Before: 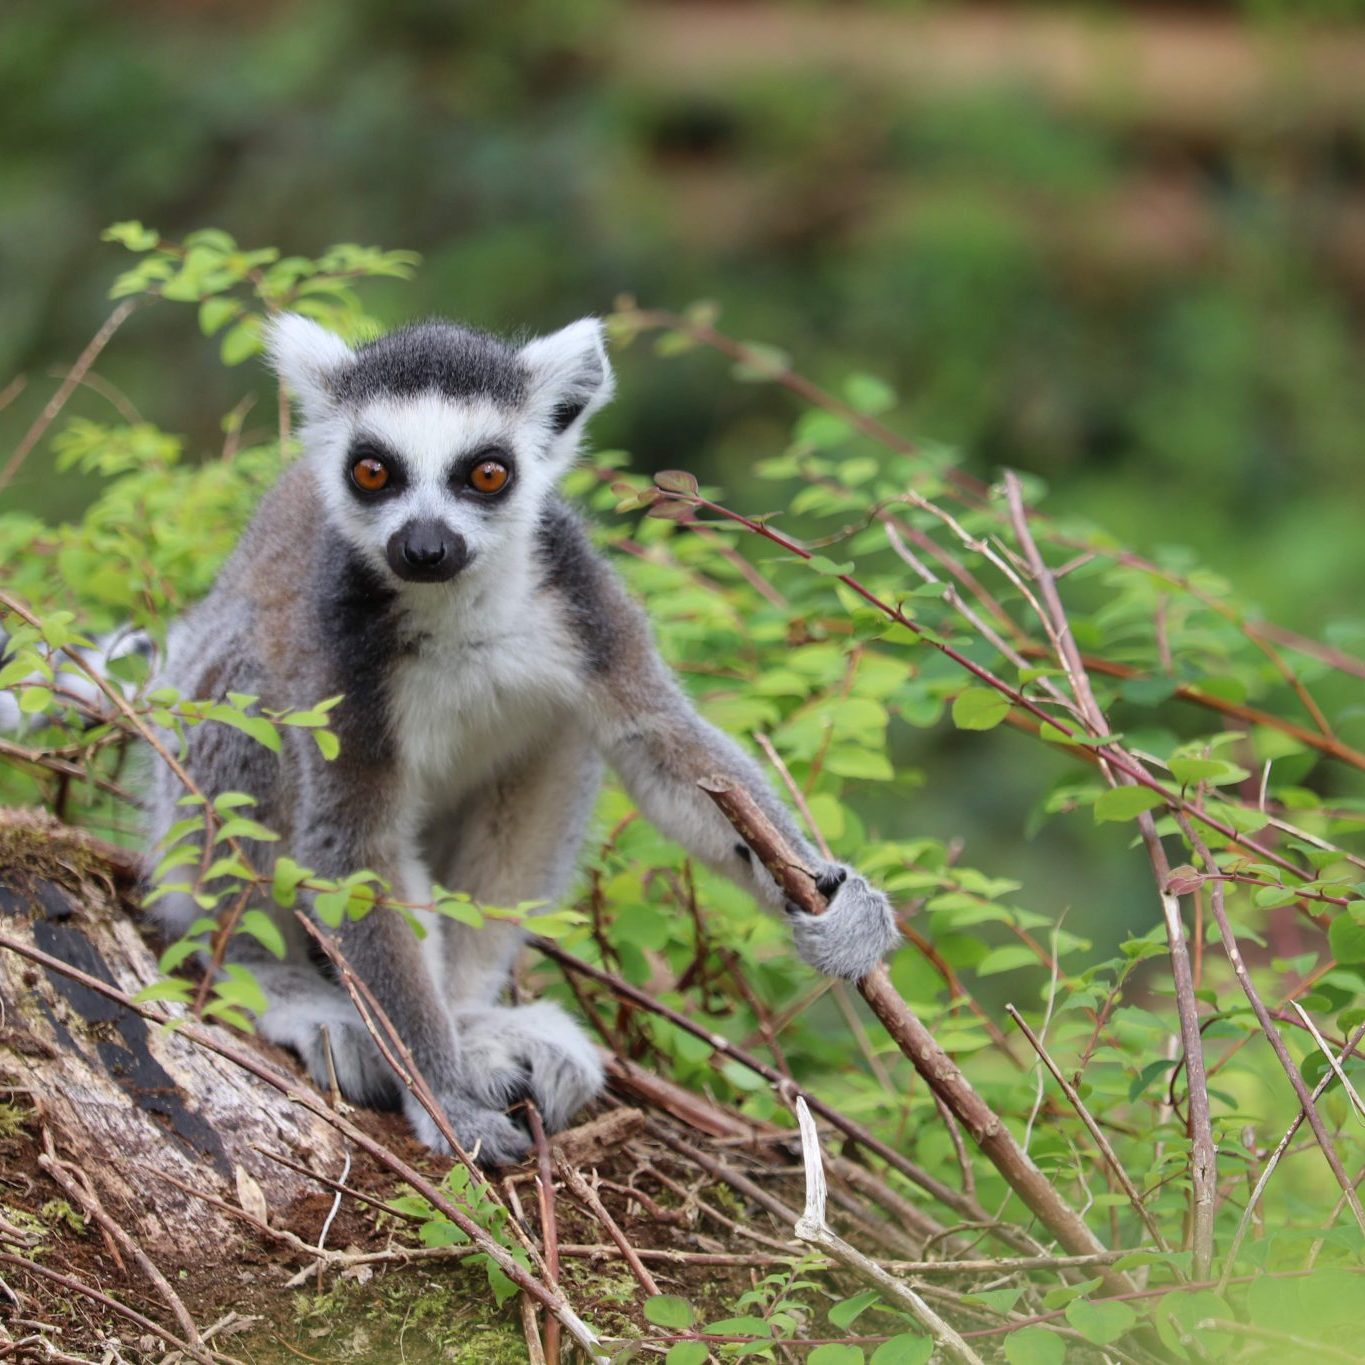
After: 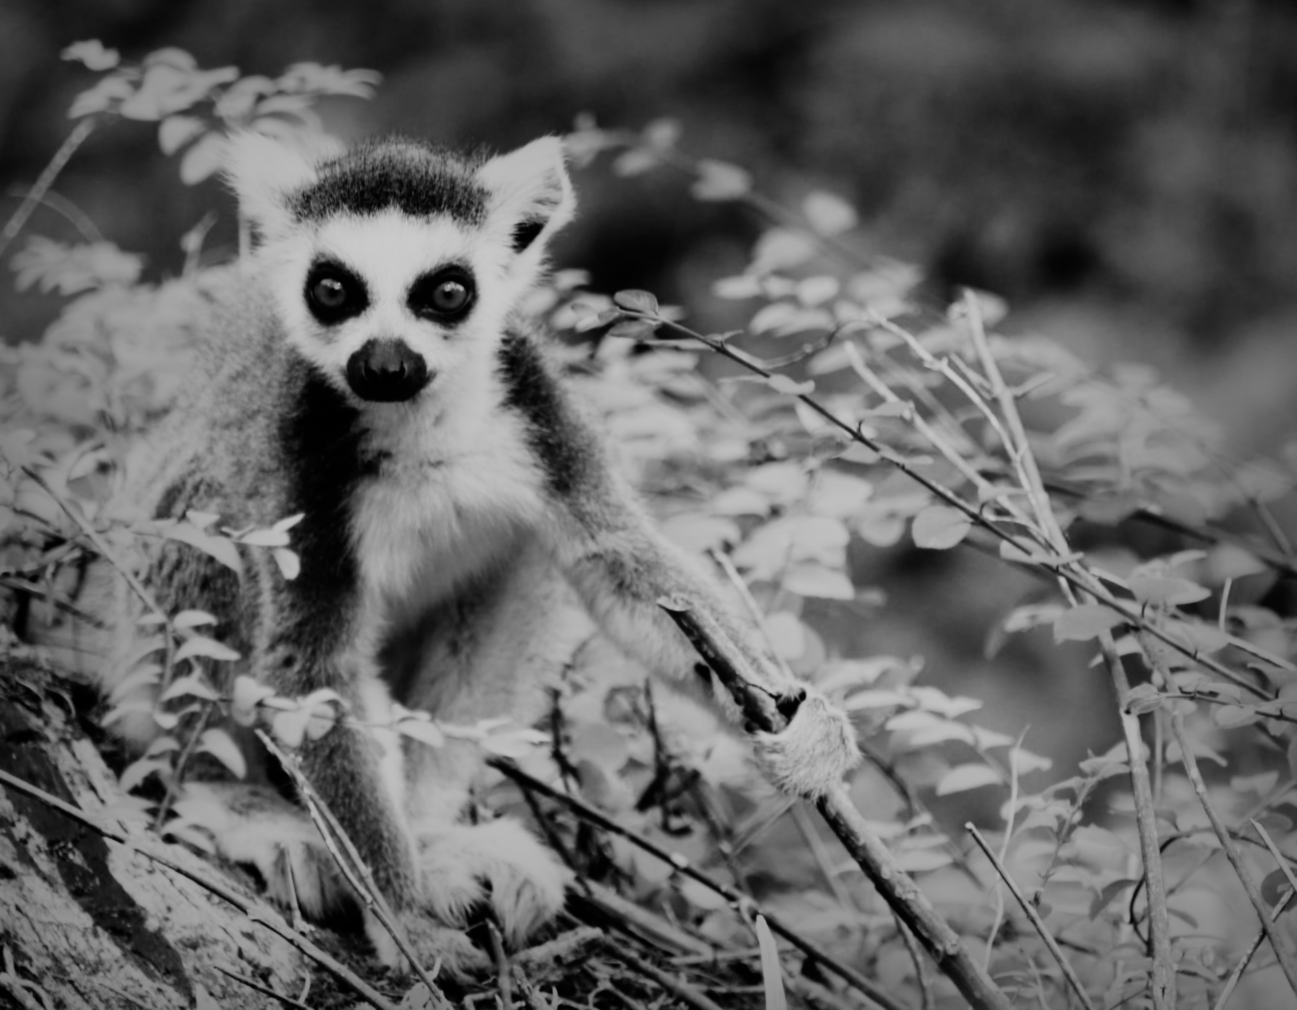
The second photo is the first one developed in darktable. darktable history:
color calibration: illuminant as shot in camera, x 0.363, y 0.385, temperature 4528.04 K
vignetting: fall-off start 53.2%, brightness -0.594, saturation 0, automatic ratio true, width/height ratio 1.313, shape 0.22, unbound false
color balance: input saturation 100.43%, contrast fulcrum 14.22%, output saturation 70.41%
lowpass: radius 0.76, contrast 1.56, saturation 0, unbound 0
filmic rgb: black relative exposure -6.82 EV, white relative exposure 5.89 EV, hardness 2.71
crop and rotate: left 2.991%, top 13.302%, right 1.981%, bottom 12.636%
